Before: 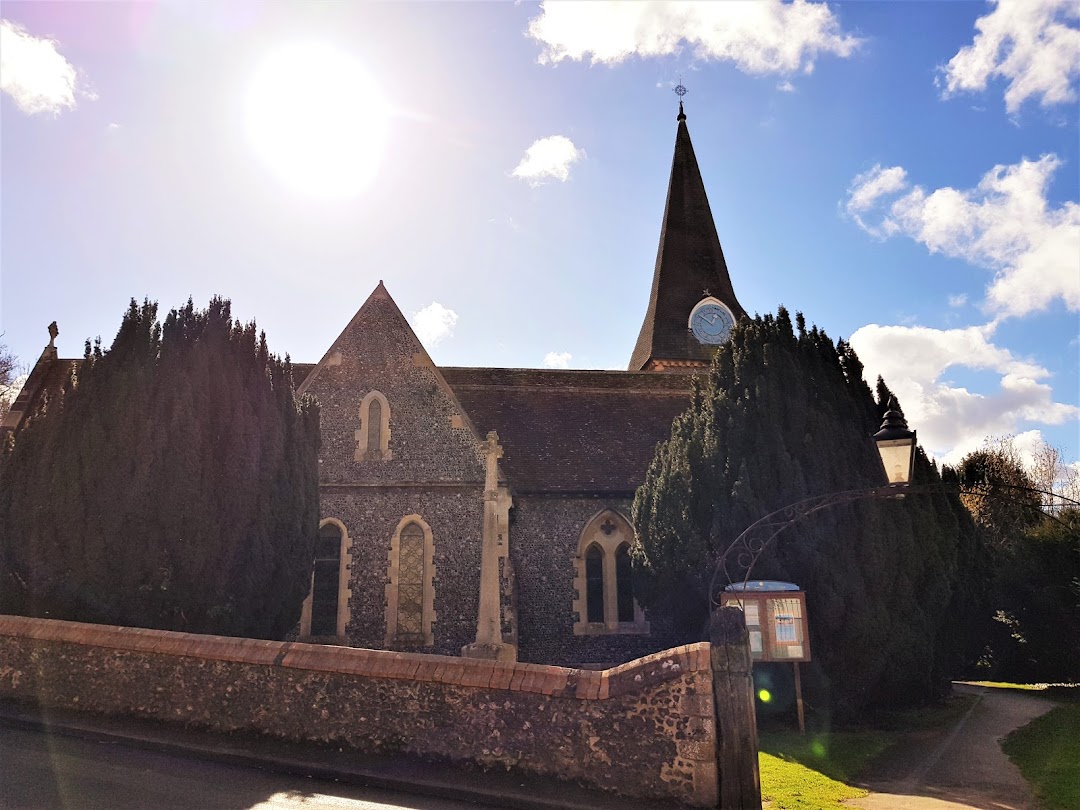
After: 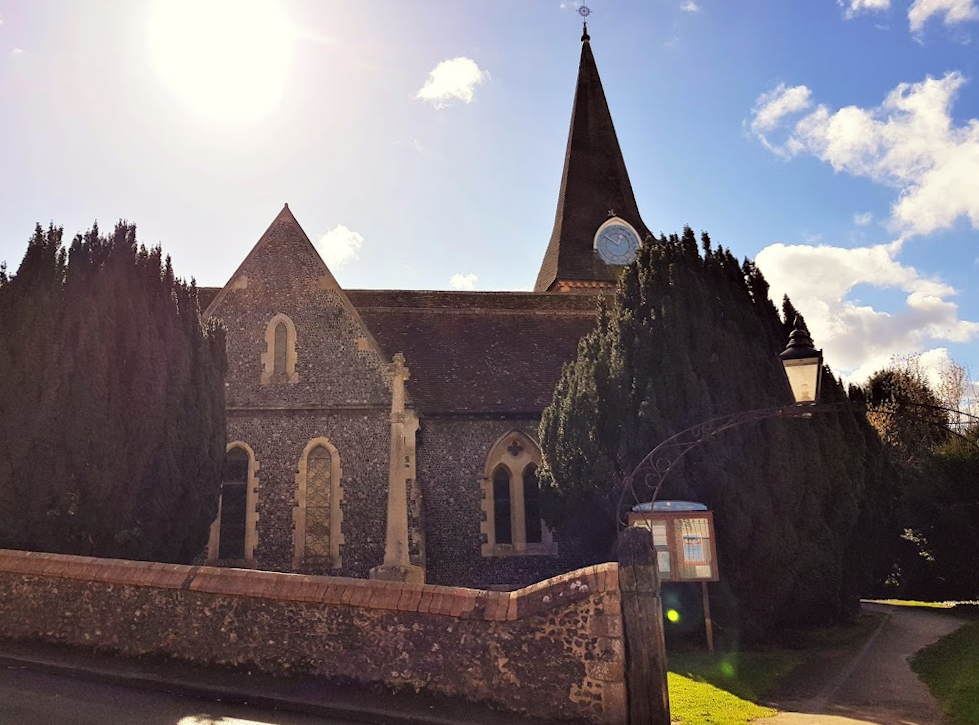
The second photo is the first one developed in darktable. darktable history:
crop and rotate: left 8.262%, top 9.226%
color correction: highlights a* -0.95, highlights b* 4.5, shadows a* 3.55
rotate and perspective: rotation -0.45°, automatic cropping original format, crop left 0.008, crop right 0.992, crop top 0.012, crop bottom 0.988
